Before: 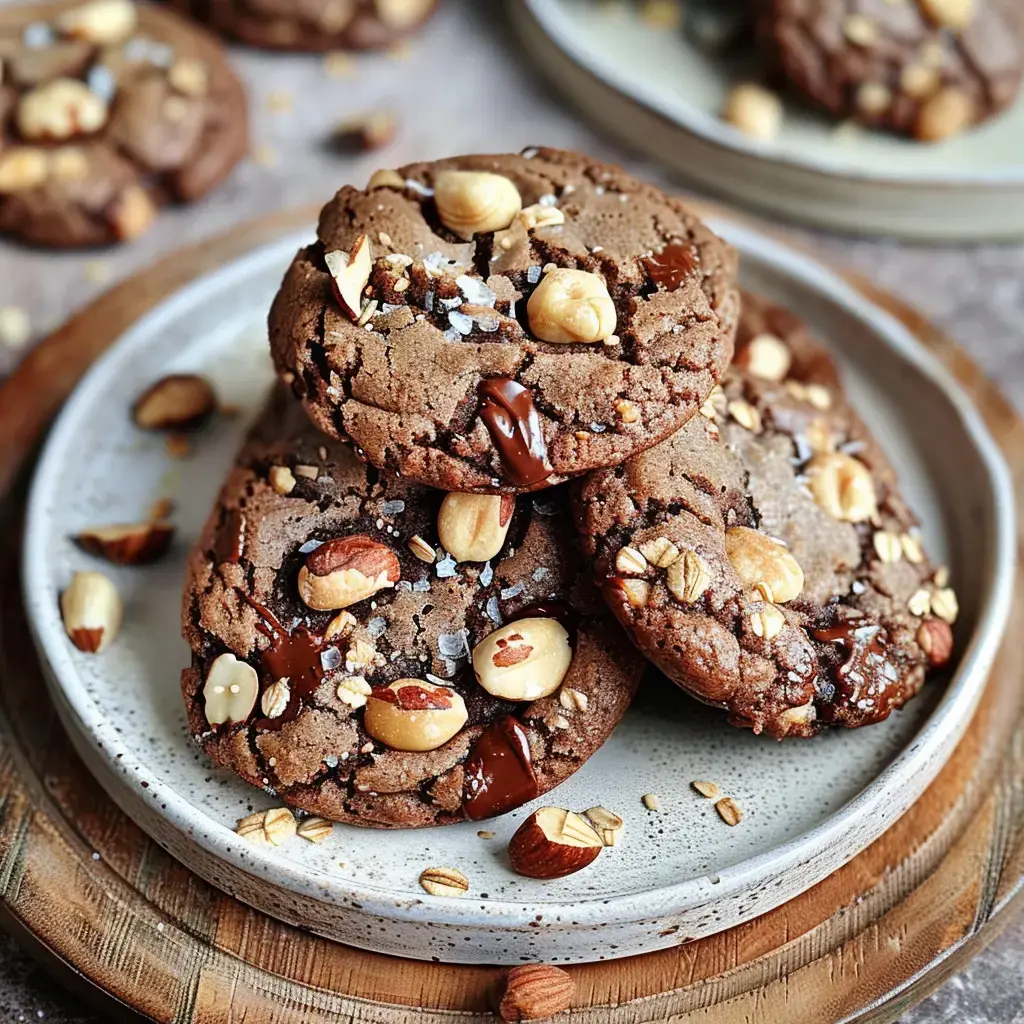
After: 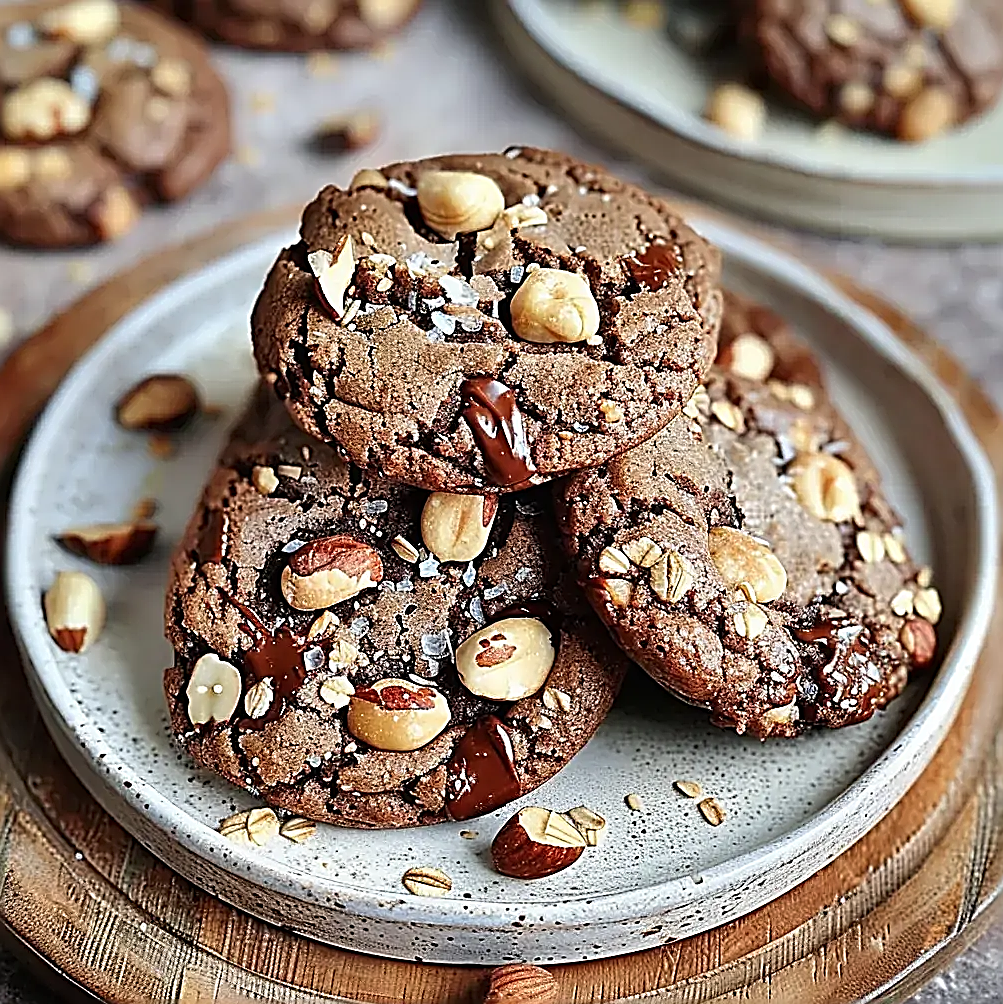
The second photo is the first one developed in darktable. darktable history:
crop: left 1.738%, right 0.282%, bottom 1.9%
sharpen: amount 1.864
shadows and highlights: shadows 37.26, highlights -27.62, soften with gaussian
